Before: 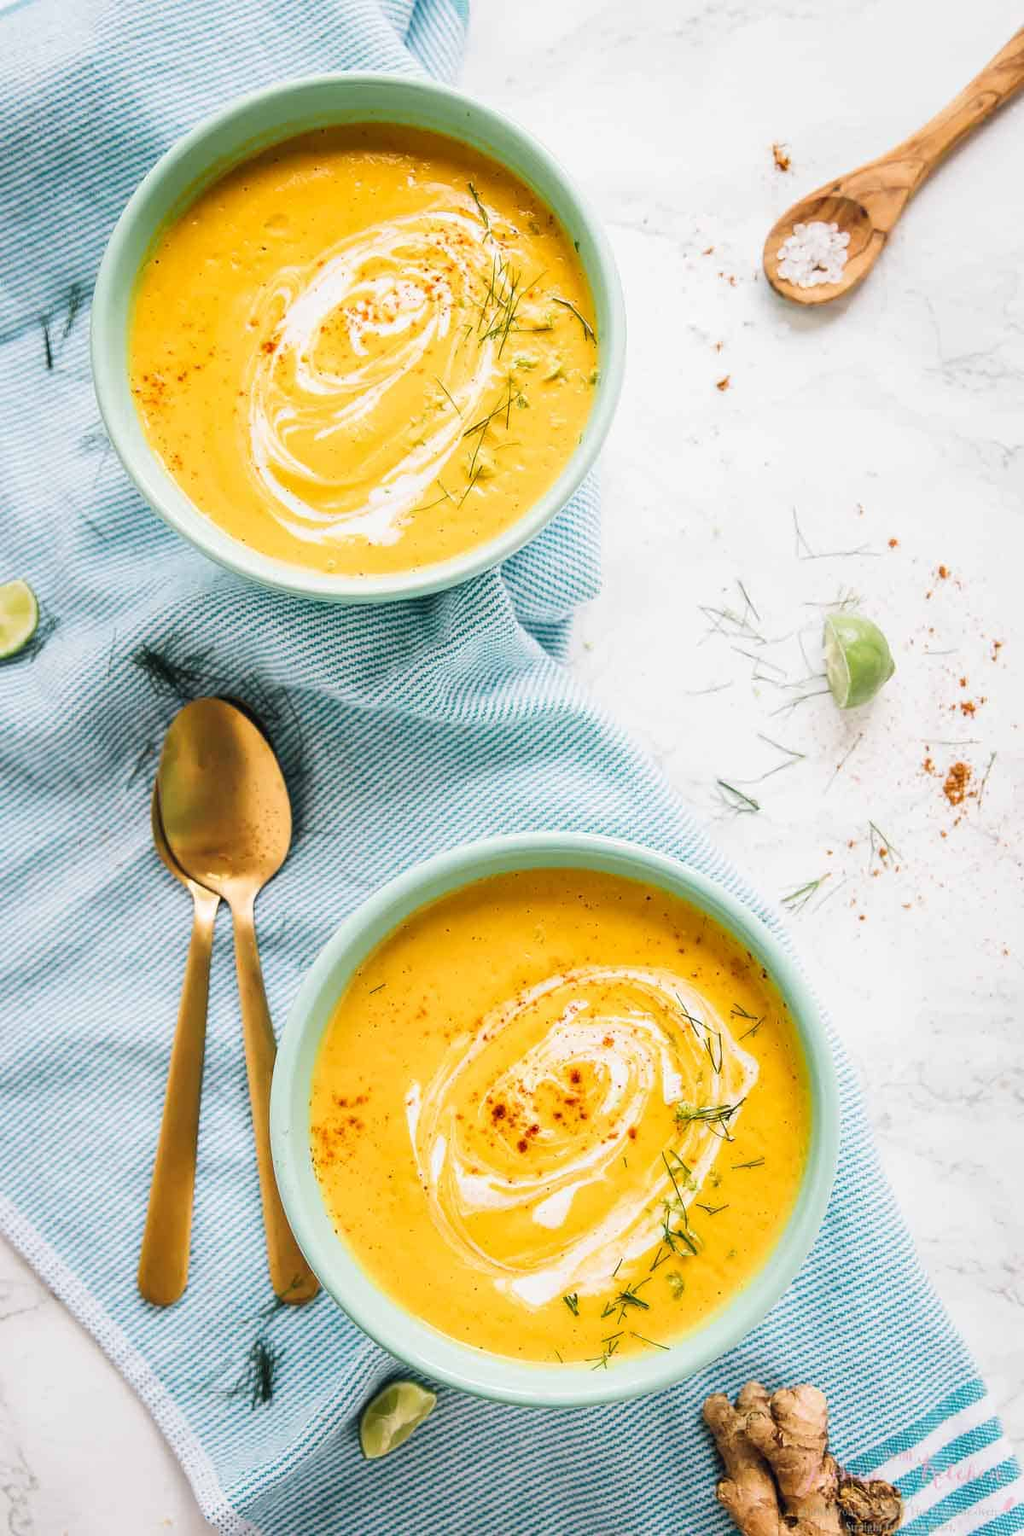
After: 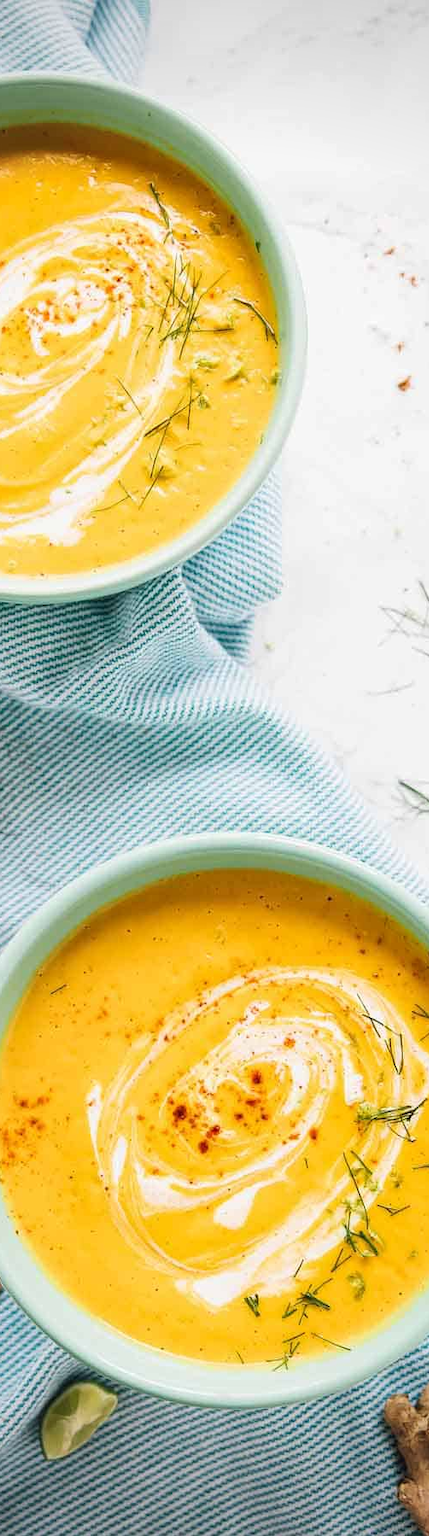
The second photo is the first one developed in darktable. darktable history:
vignetting: on, module defaults
crop: left 31.188%, right 26.878%
